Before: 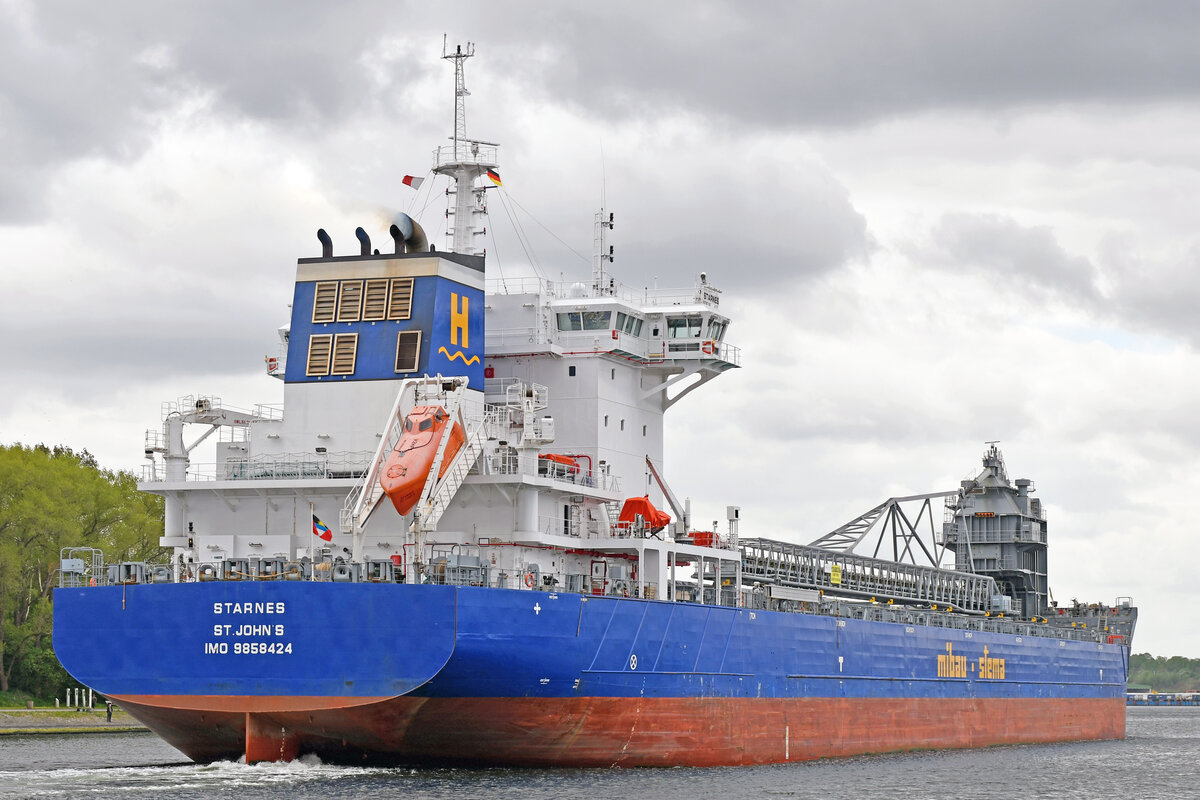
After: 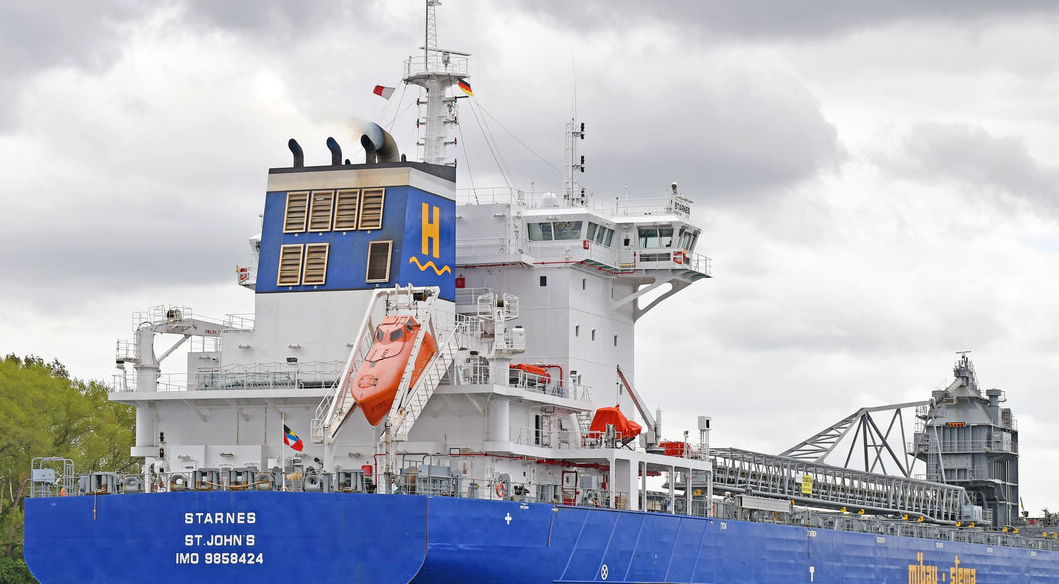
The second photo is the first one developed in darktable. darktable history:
crop and rotate: left 2.472%, top 11.288%, right 9.253%, bottom 15.602%
